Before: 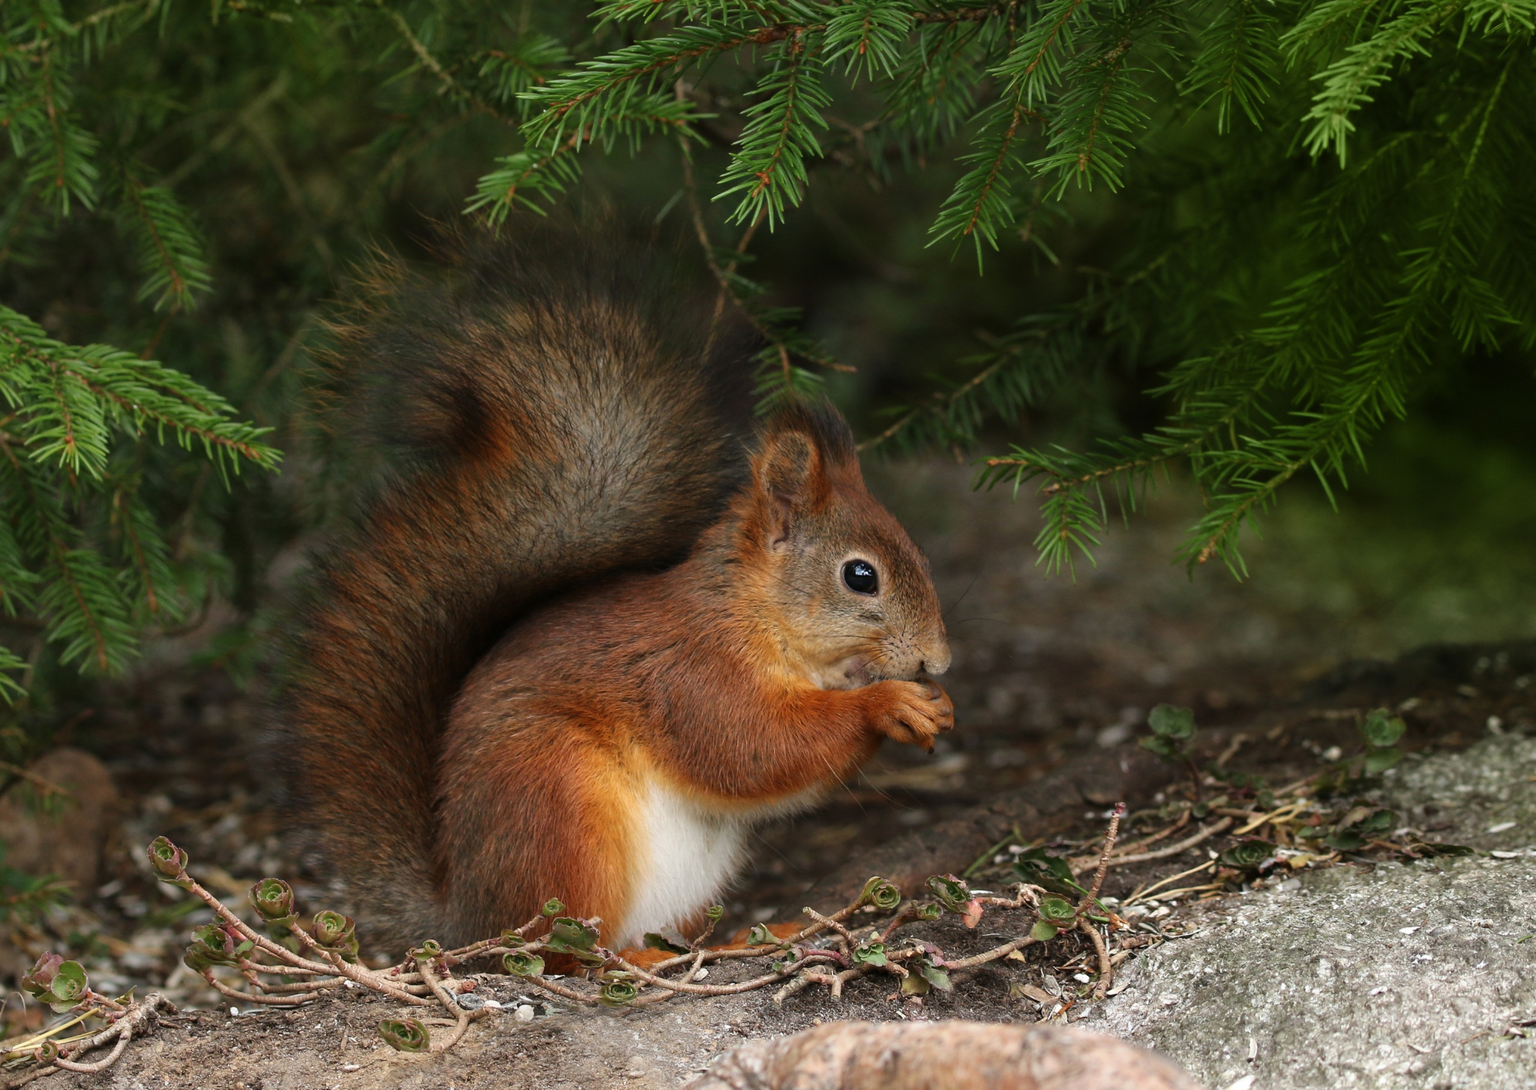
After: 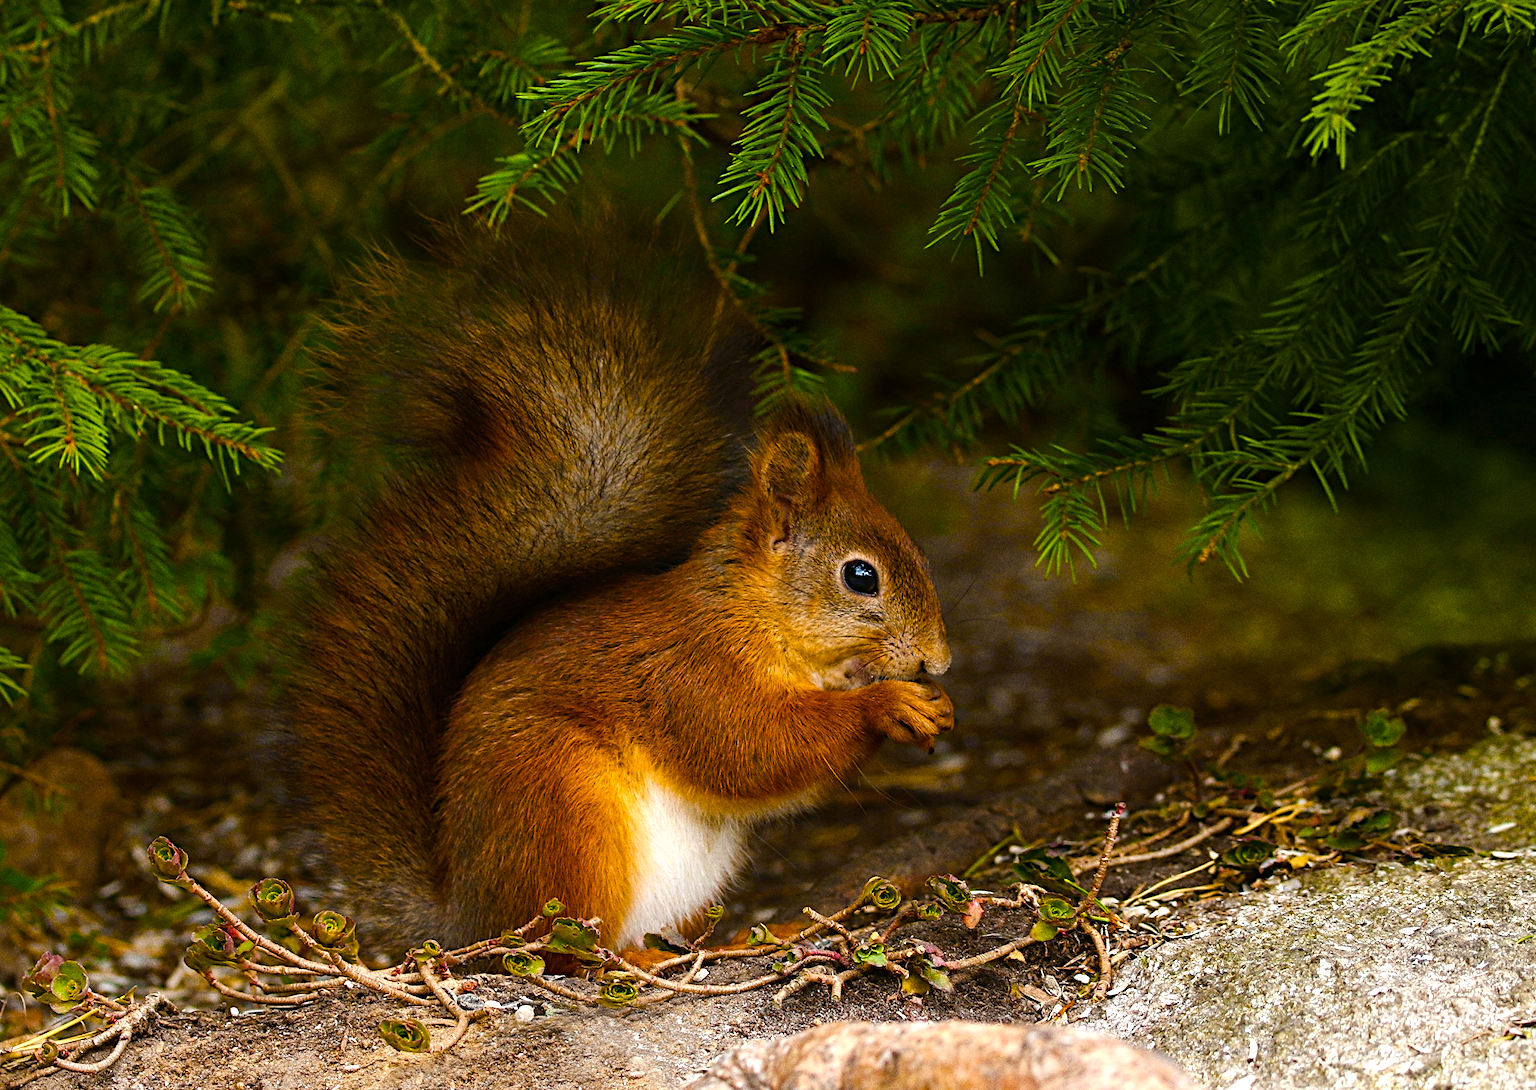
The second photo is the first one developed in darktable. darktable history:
contrast equalizer: y [[0.439, 0.44, 0.442, 0.457, 0.493, 0.498], [0.5 ×6], [0.5 ×6], [0 ×6], [0 ×6]], mix 0.59
diffuse or sharpen "sharpen demosaicing: AA filter": edge sensitivity 1, 1st order anisotropy 100%, 2nd order anisotropy 100%, 3rd order anisotropy 100%, 4th order anisotropy 100%, 1st order speed -25%, 2nd order speed -25%, 3rd order speed -25%, 4th order speed -25%
diffuse or sharpen "diffusion": radius span 77, 1st order speed 50%, 2nd order speed 50%, 3rd order speed 50%, 4th order speed 50% | blend: blend mode normal, opacity 25%; mask: uniform (no mask)
grain "silver grain": coarseness 0.09 ISO, strength 40%
color equalizer "oranges": saturation › yellow 1.16, hue › yellow -16.58, brightness › yellow 1.15, node placement -13°
color equalizer "blues": saturation › blue 1.15, hue › blue -12.68, brightness › blue 0.872, node placement 6°
color balance rgb: global offset › luminance -0.37%, perceptual saturation grading › highlights -17.77%, perceptual saturation grading › mid-tones 33.1%, perceptual saturation grading › shadows 50.52%, perceptual brilliance grading › highlights 20%, perceptual brilliance grading › mid-tones 20%, perceptual brilliance grading › shadows -20%, global vibrance 50%
